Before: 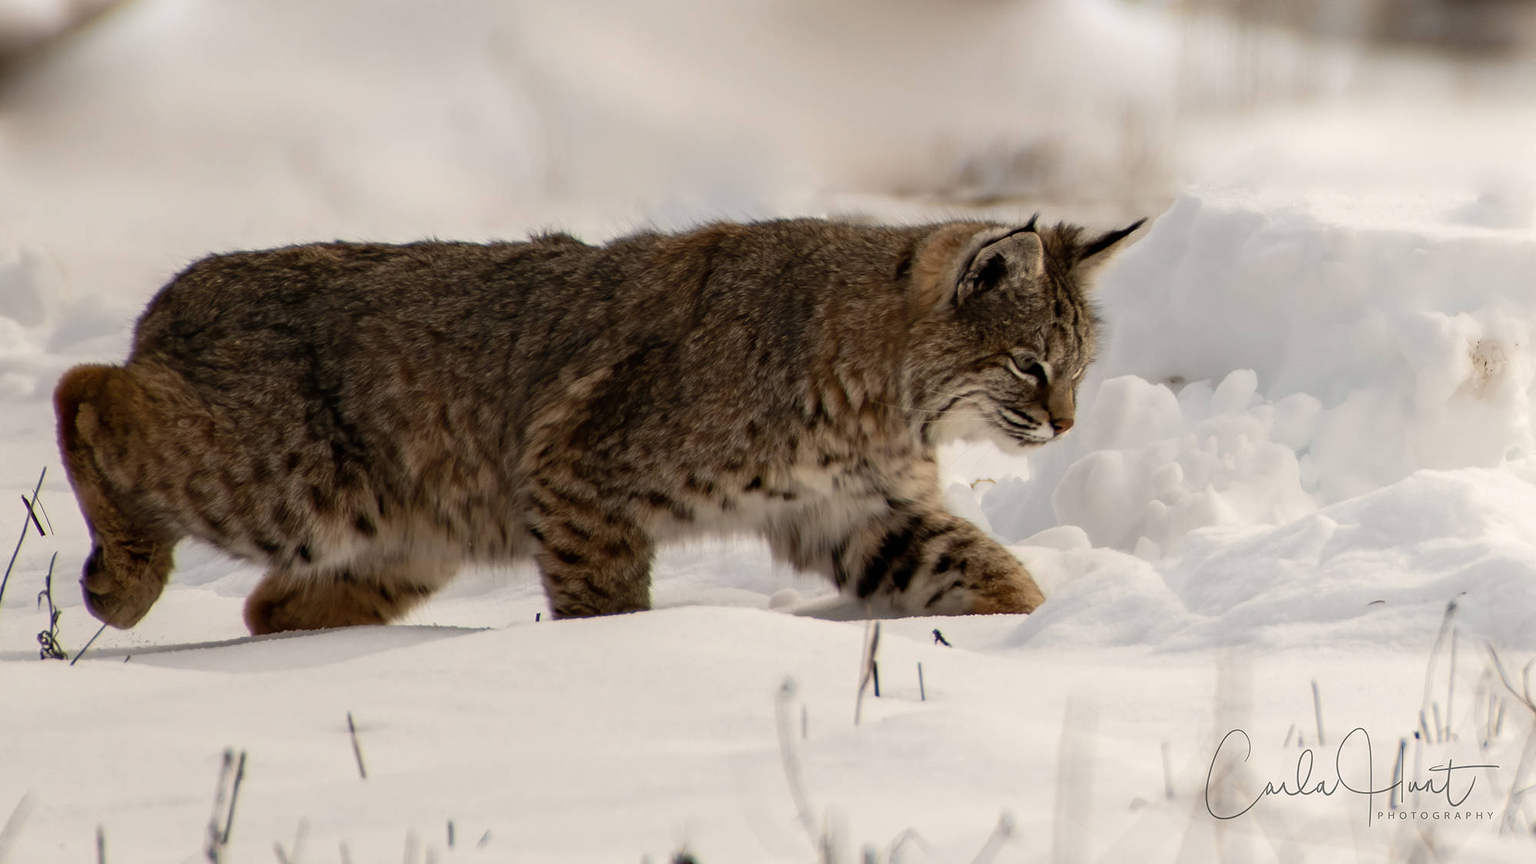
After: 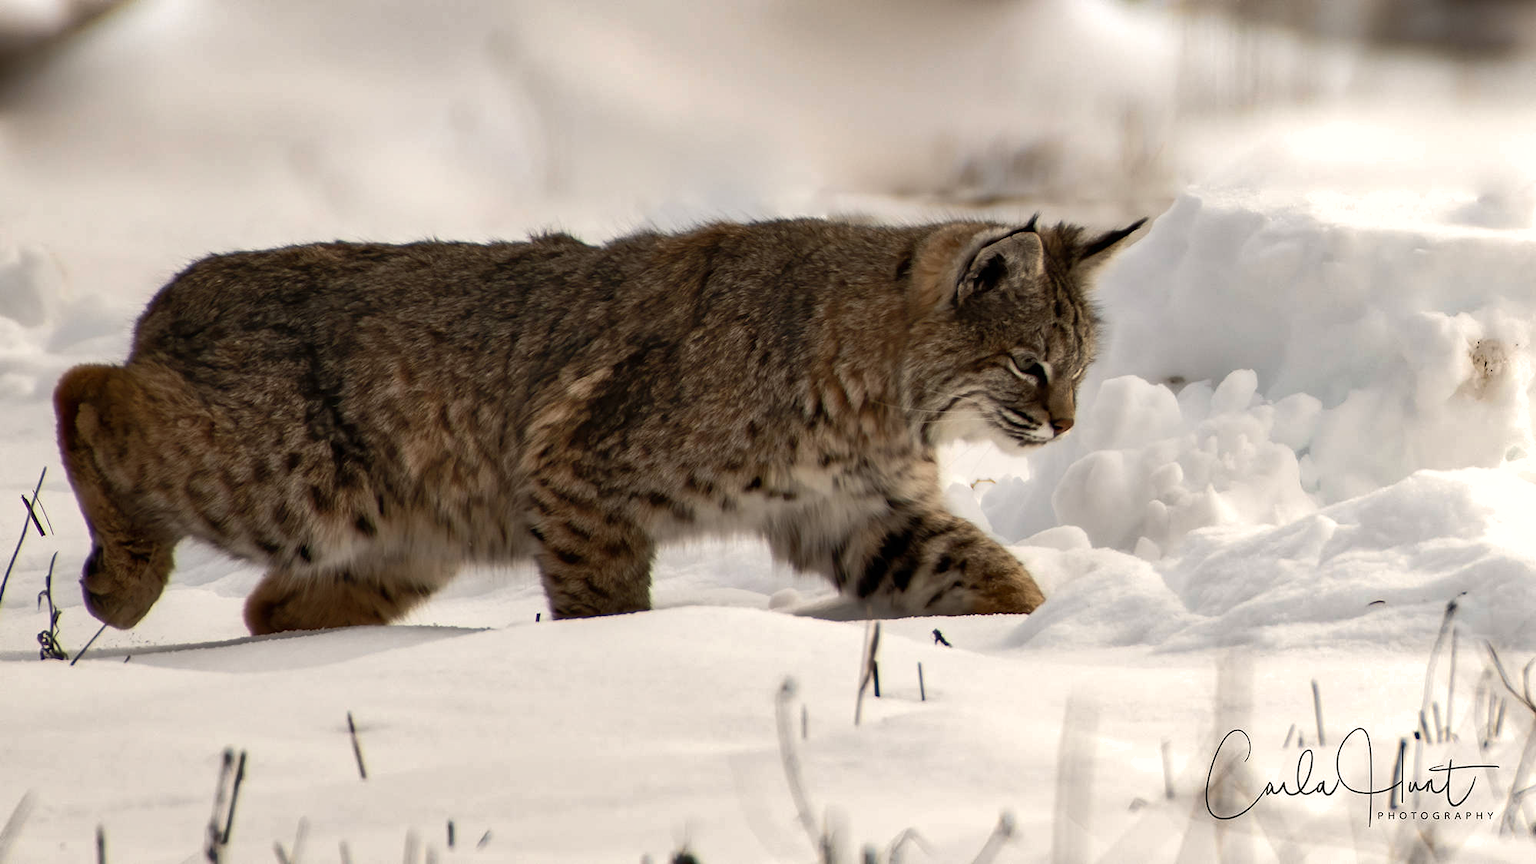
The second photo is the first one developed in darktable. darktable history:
shadows and highlights: shadows 52.42, soften with gaussian
tone equalizer: -8 EV -0.001 EV, -7 EV 0.001 EV, -6 EV -0.002 EV, -5 EV -0.003 EV, -4 EV -0.062 EV, -3 EV -0.222 EV, -2 EV -0.267 EV, -1 EV 0.105 EV, +0 EV 0.303 EV
